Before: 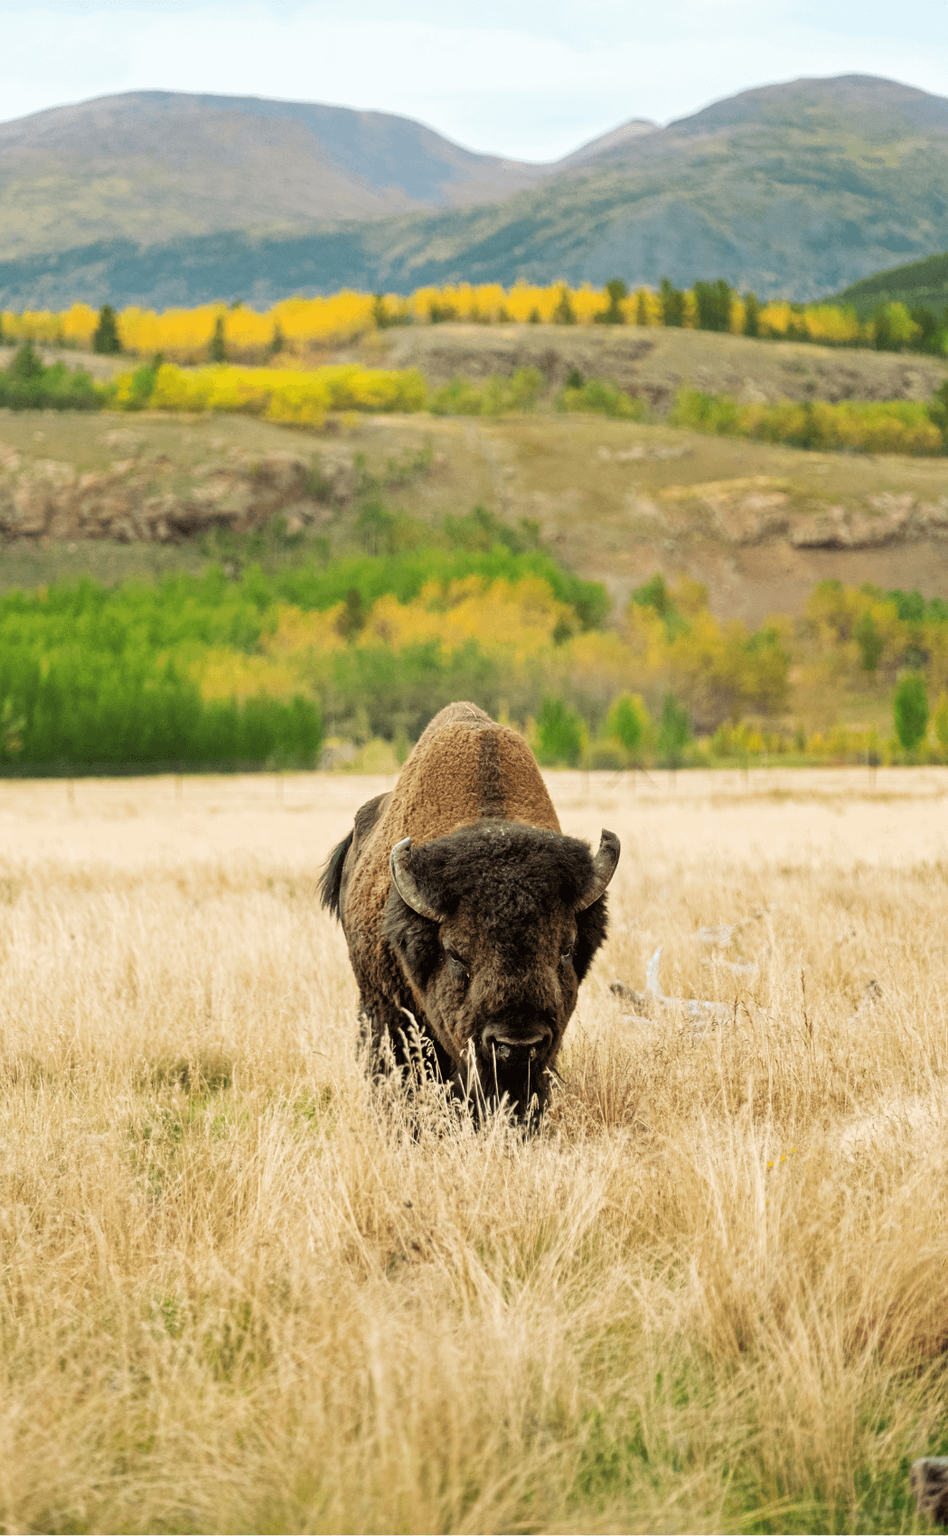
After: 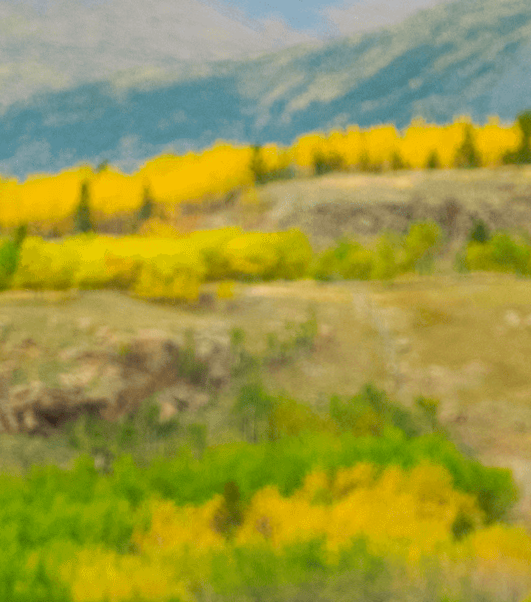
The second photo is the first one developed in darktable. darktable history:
color balance rgb: perceptual saturation grading › global saturation 30%
rotate and perspective: rotation 0.062°, lens shift (vertical) 0.115, lens shift (horizontal) -0.133, crop left 0.047, crop right 0.94, crop top 0.061, crop bottom 0.94
crop: left 10.121%, top 10.631%, right 36.218%, bottom 51.526%
